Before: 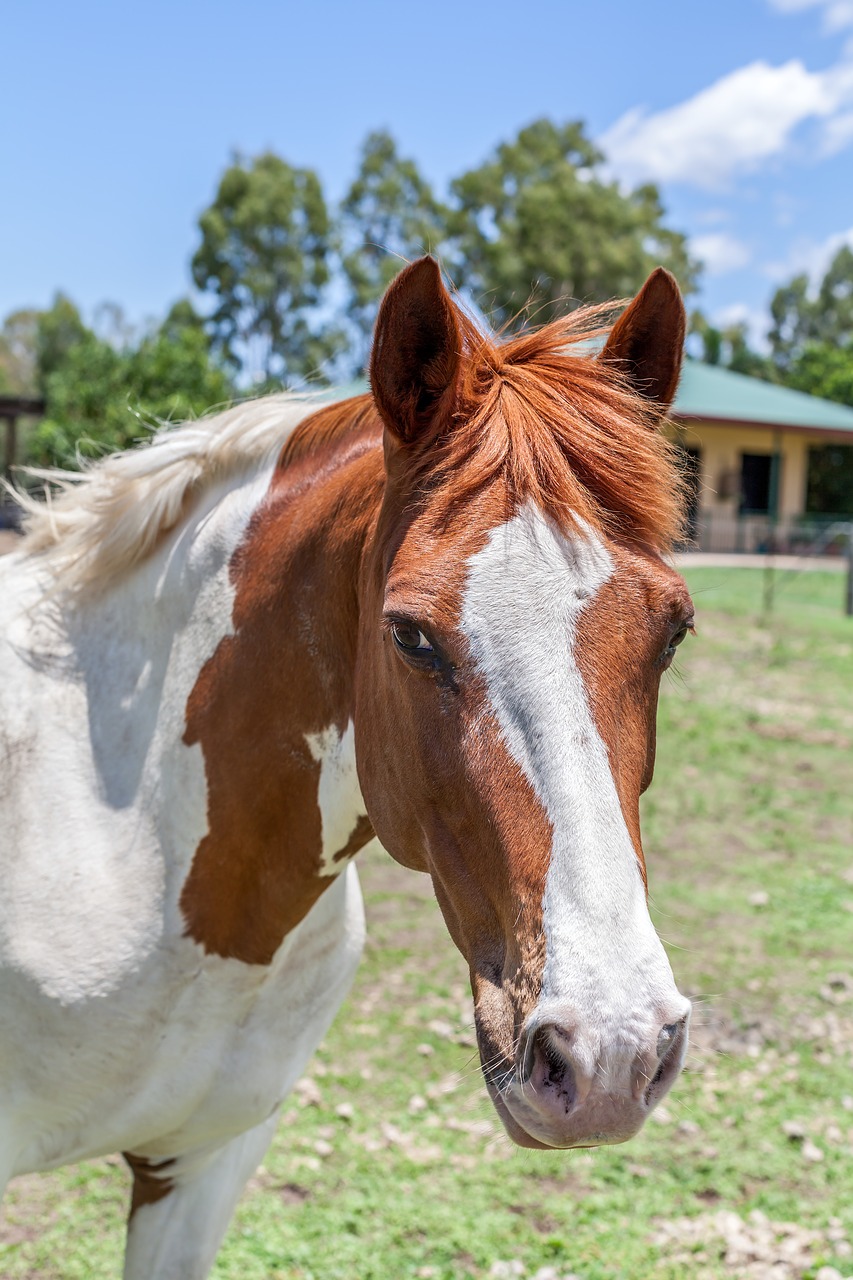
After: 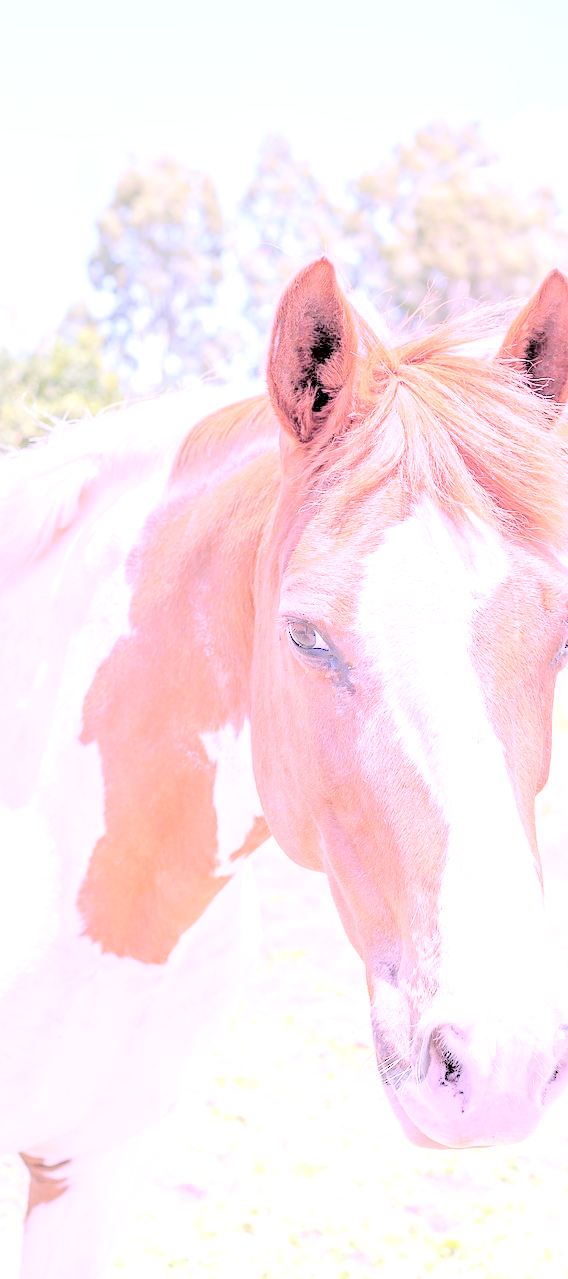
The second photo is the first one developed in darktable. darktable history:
crop and rotate: left 12.401%, right 20.943%
exposure: black level correction 0.001, exposure 1.65 EV, compensate highlight preservation false
contrast brightness saturation: brightness 0.985
color correction: highlights a* 15.96, highlights b* -20.51
tone curve: curves: ch0 [(0, 0) (0.003, 0.012) (0.011, 0.015) (0.025, 0.023) (0.044, 0.036) (0.069, 0.047) (0.1, 0.062) (0.136, 0.1) (0.177, 0.15) (0.224, 0.219) (0.277, 0.3) (0.335, 0.401) (0.399, 0.49) (0.468, 0.569) (0.543, 0.641) (0.623, 0.73) (0.709, 0.806) (0.801, 0.88) (0.898, 0.939) (1, 1)], preserve colors none
